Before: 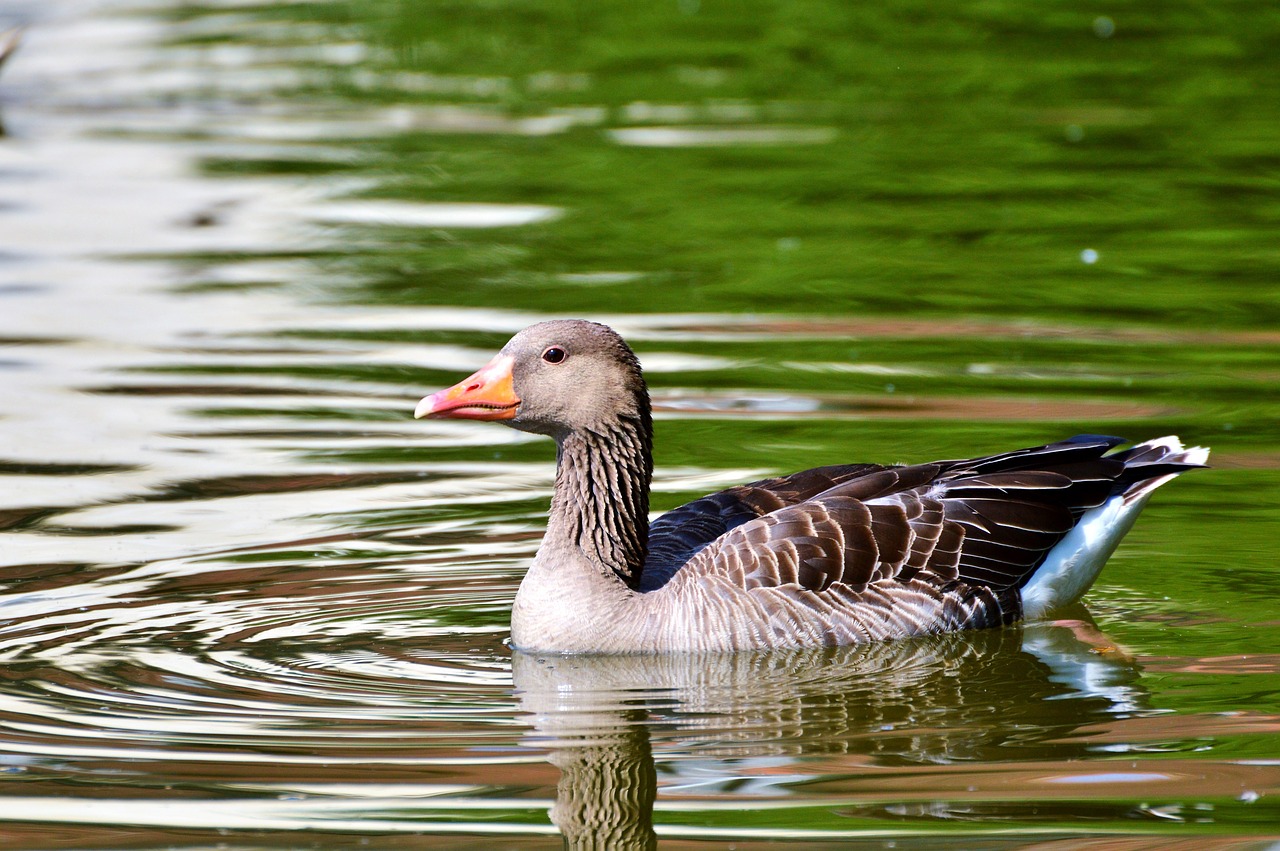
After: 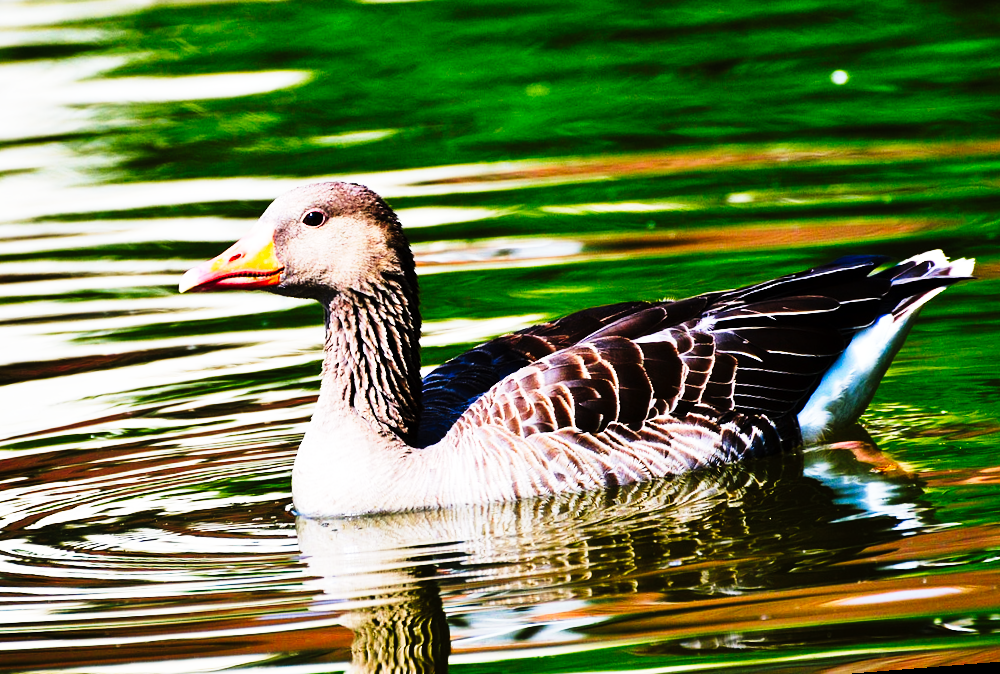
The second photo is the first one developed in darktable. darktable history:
crop: left 16.315%, top 14.246%
tone curve: curves: ch0 [(0, 0) (0.003, 0.001) (0.011, 0.005) (0.025, 0.009) (0.044, 0.014) (0.069, 0.018) (0.1, 0.025) (0.136, 0.029) (0.177, 0.042) (0.224, 0.064) (0.277, 0.107) (0.335, 0.182) (0.399, 0.3) (0.468, 0.462) (0.543, 0.639) (0.623, 0.802) (0.709, 0.916) (0.801, 0.963) (0.898, 0.988) (1, 1)], preserve colors none
rotate and perspective: rotation -4.57°, crop left 0.054, crop right 0.944, crop top 0.087, crop bottom 0.914
